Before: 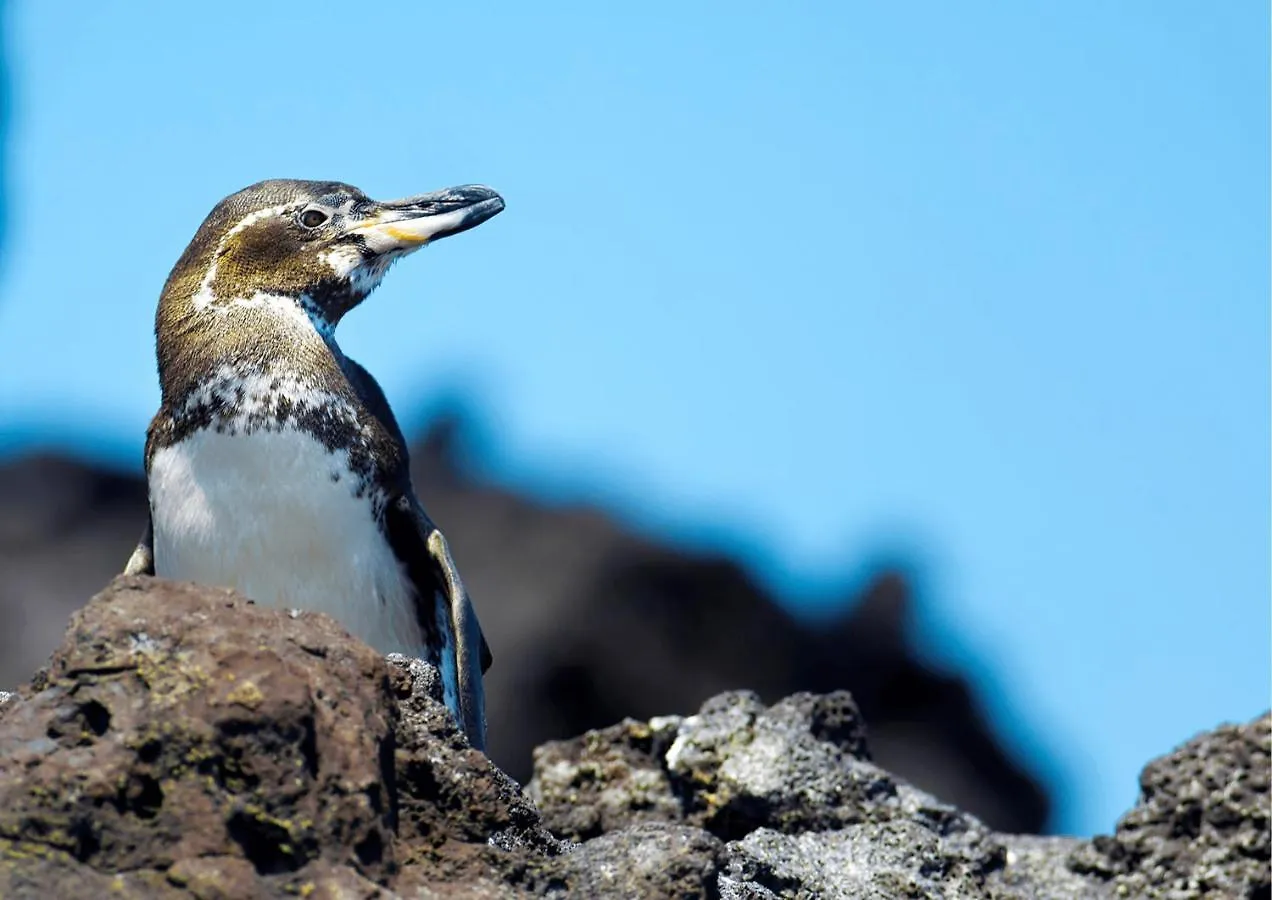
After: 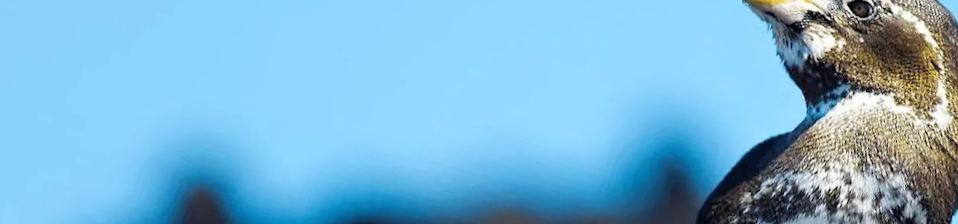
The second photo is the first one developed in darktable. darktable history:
crop and rotate: angle 16.12°, top 30.835%, bottom 35.653%
rotate and perspective: lens shift (vertical) 0.048, lens shift (horizontal) -0.024, automatic cropping off
